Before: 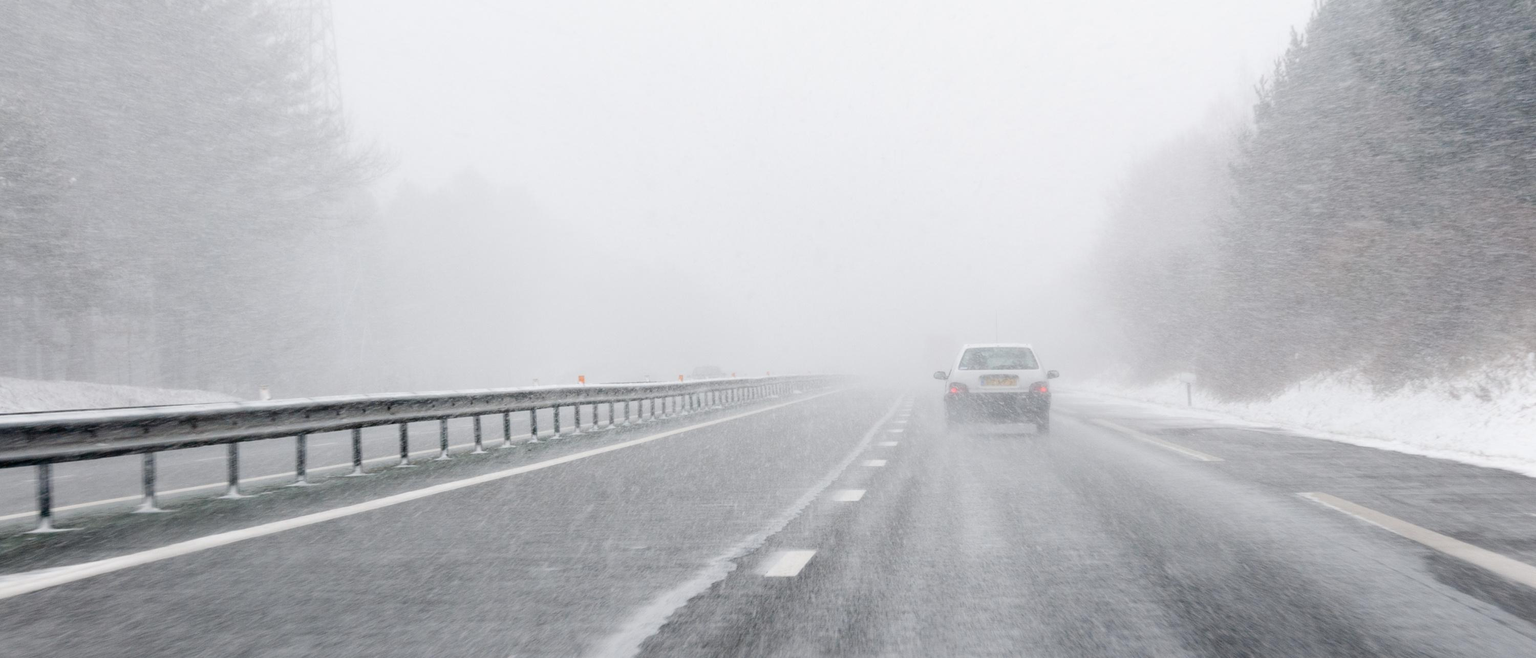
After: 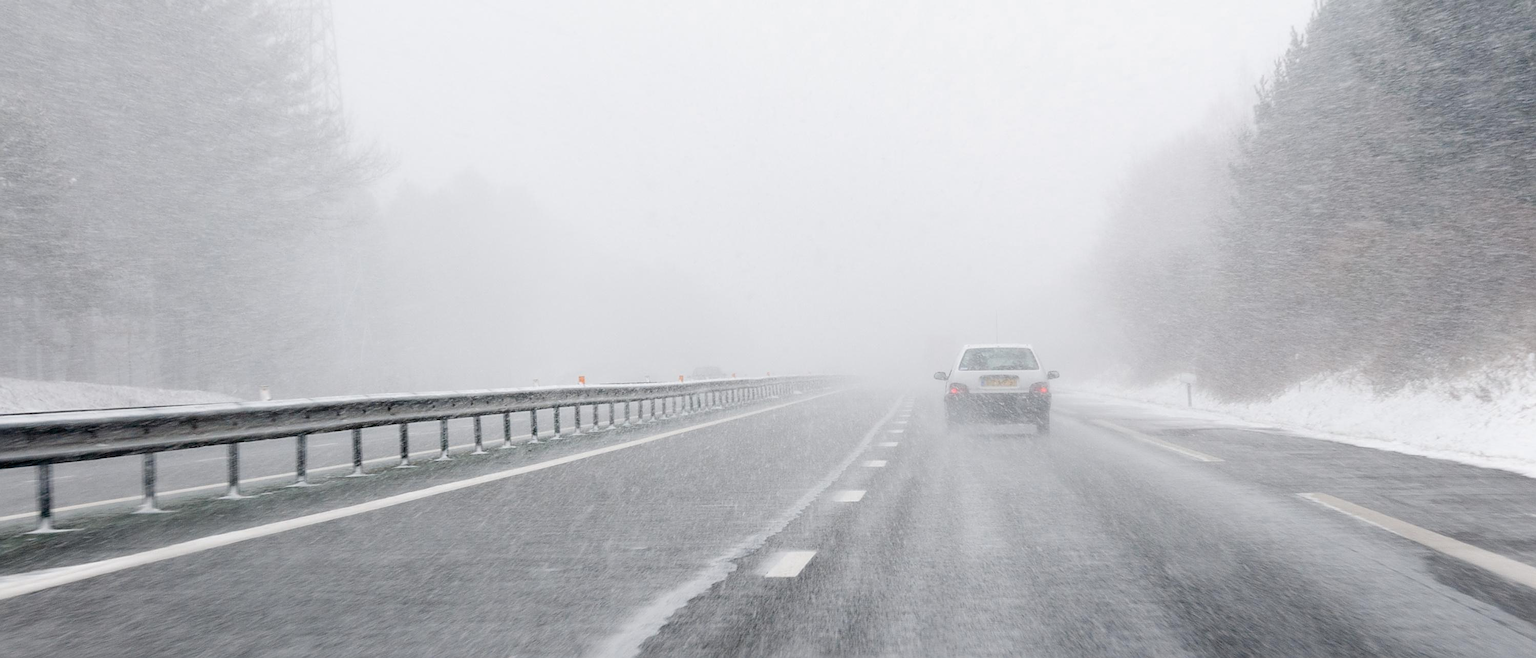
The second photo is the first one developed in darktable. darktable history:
color zones: curves: ch0 [(0, 0.5) (0.143, 0.5) (0.286, 0.5) (0.429, 0.5) (0.62, 0.489) (0.714, 0.445) (0.844, 0.496) (1, 0.5)]; ch1 [(0, 0.5) (0.143, 0.5) (0.286, 0.5) (0.429, 0.5) (0.571, 0.5) (0.714, 0.523) (0.857, 0.5) (1, 0.5)]
sharpen: on, module defaults
